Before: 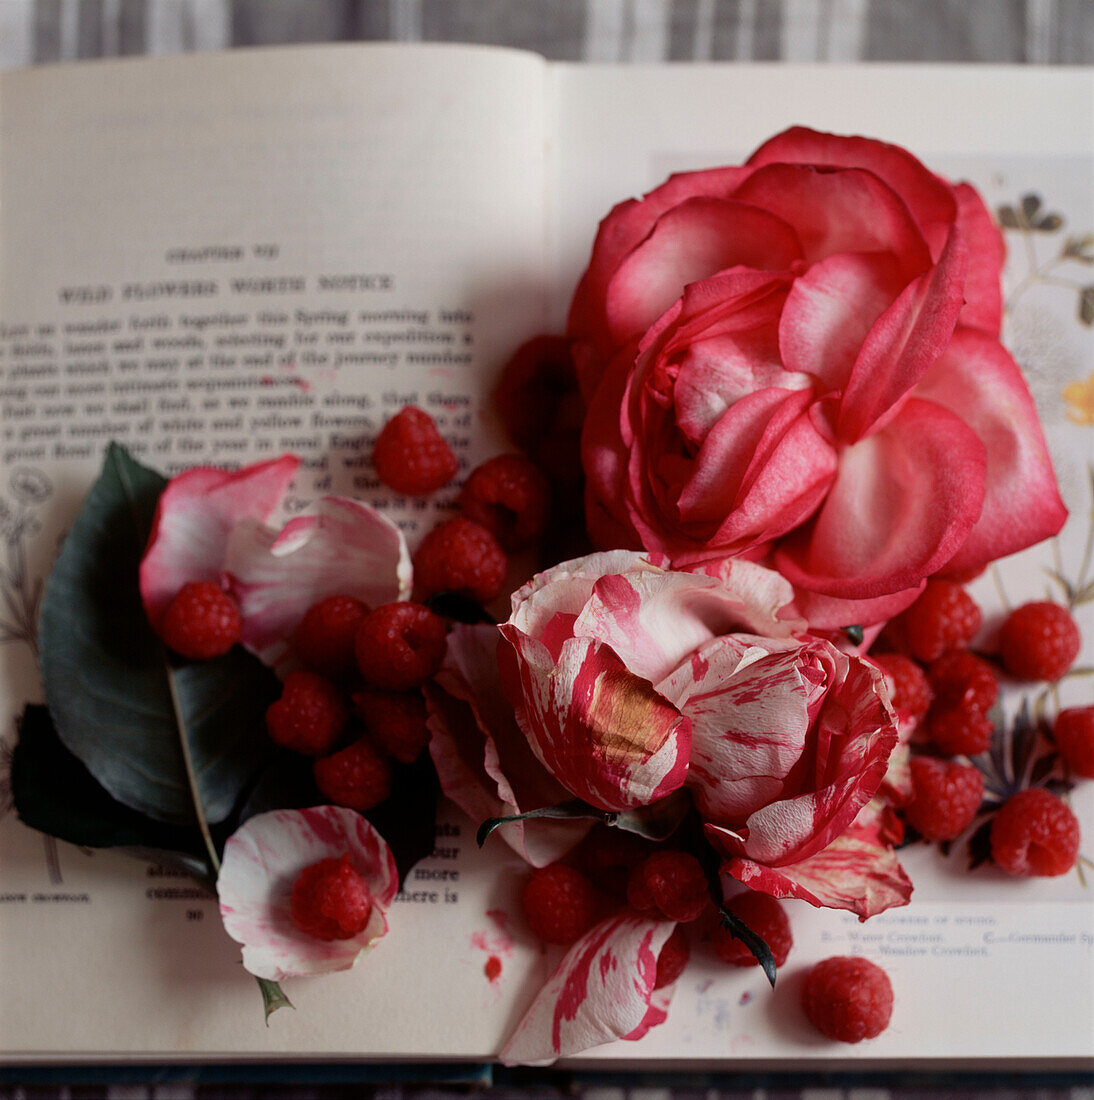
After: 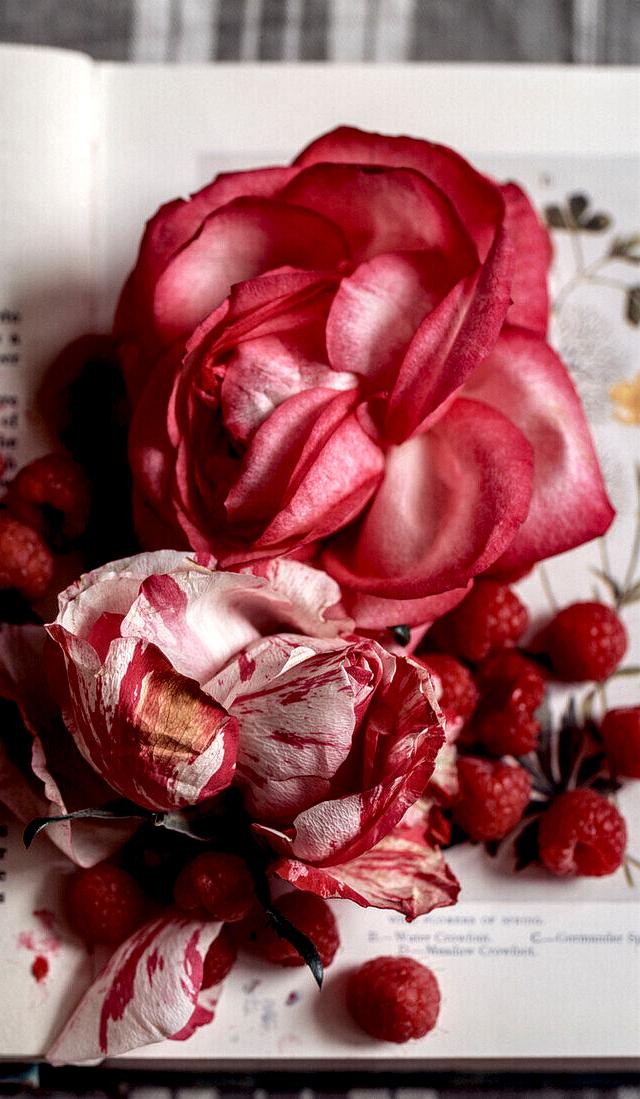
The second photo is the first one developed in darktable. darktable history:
local contrast: highlights 18%, detail 185%
crop: left 41.494%
